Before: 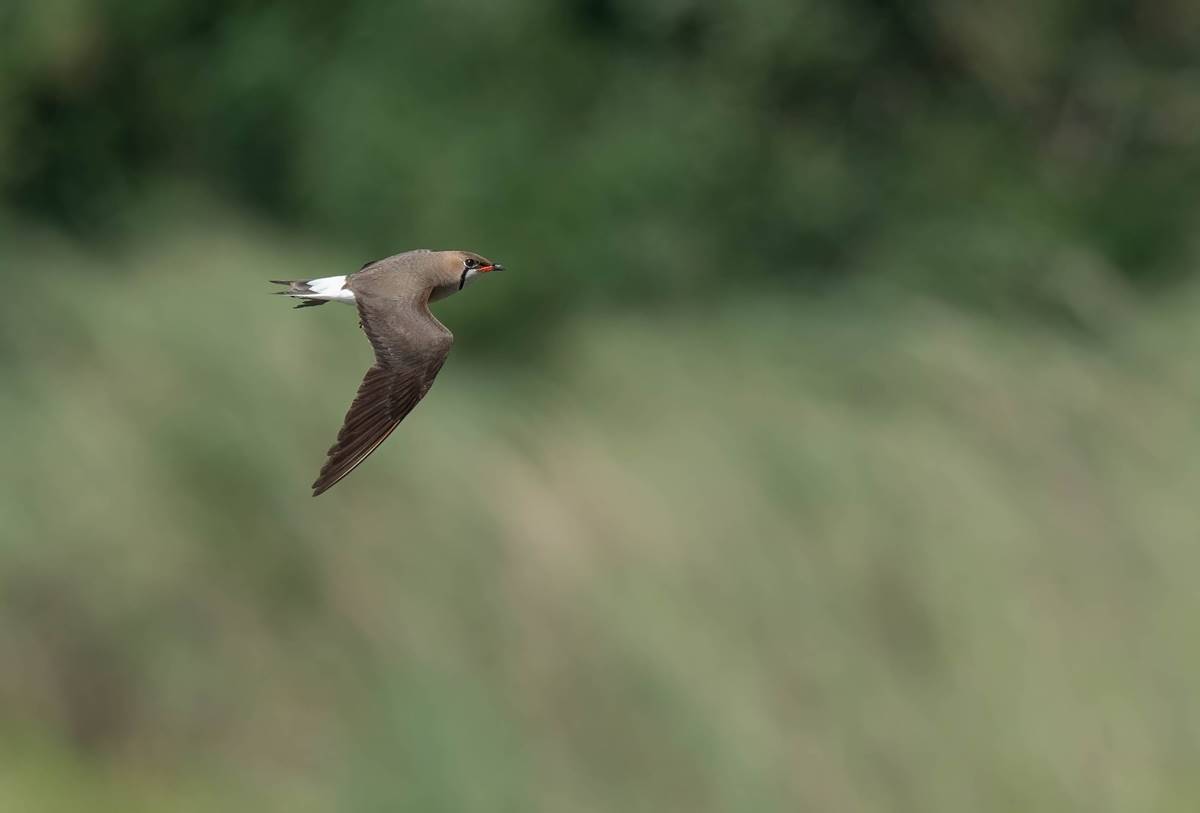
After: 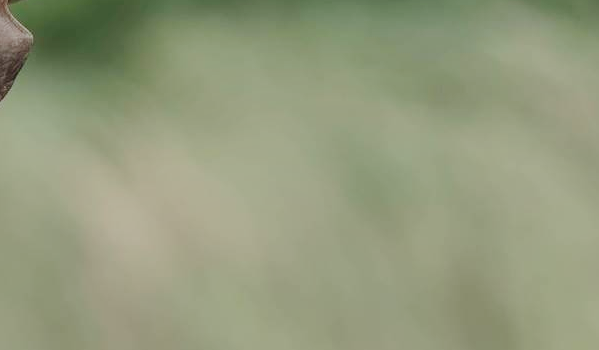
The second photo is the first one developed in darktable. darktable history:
shadows and highlights: low approximation 0.01, soften with gaussian
crop: left 35.079%, top 36.898%, right 14.957%, bottom 20.043%
base curve: curves: ch0 [(0, 0) (0.158, 0.273) (0.879, 0.895) (1, 1)], preserve colors none
